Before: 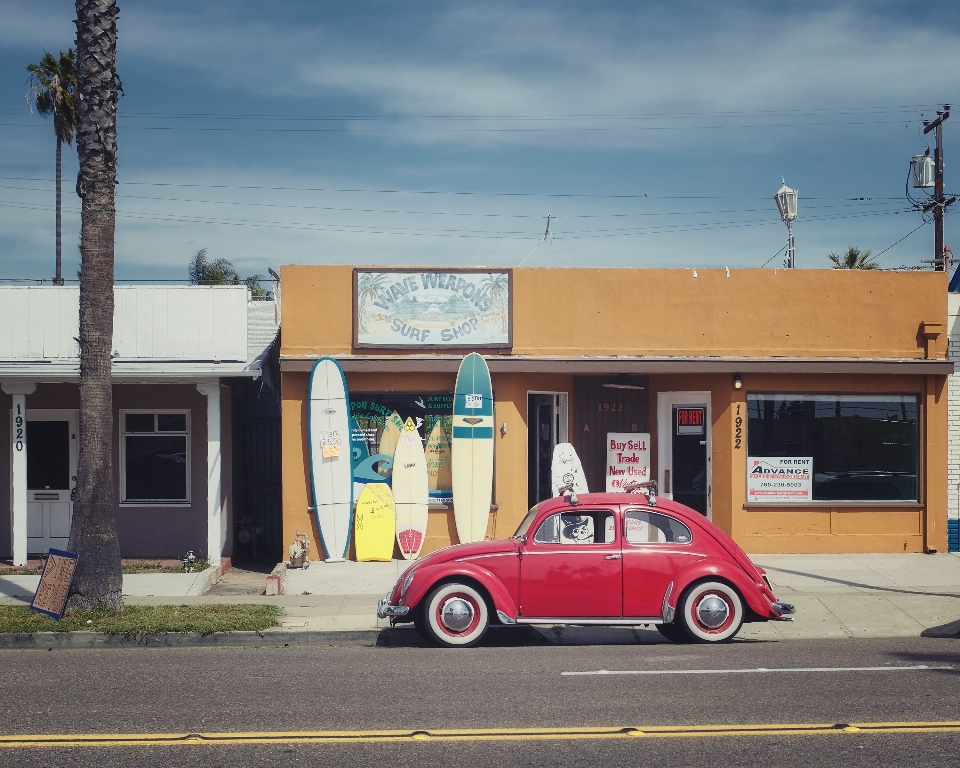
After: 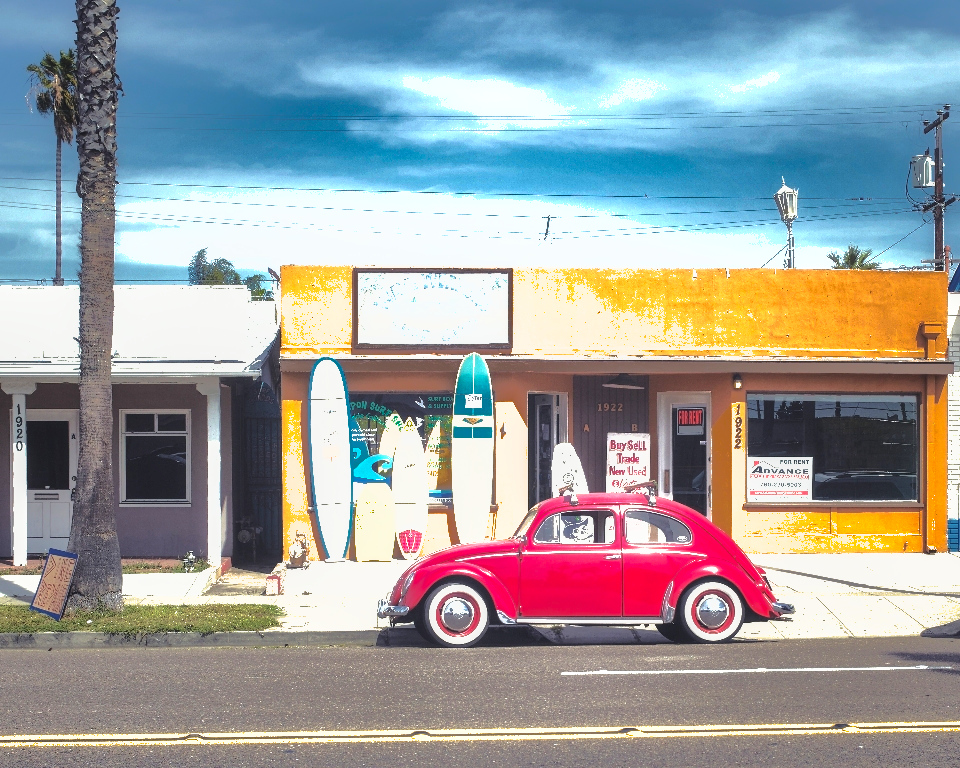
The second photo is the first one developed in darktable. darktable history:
local contrast: detail 109%
tone equalizer: -8 EV -0.75 EV, -7 EV -0.739 EV, -6 EV -0.632 EV, -5 EV -0.422 EV, -3 EV 0.373 EV, -2 EV 0.6 EV, -1 EV 0.678 EV, +0 EV 0.761 EV
shadows and highlights: shadows -19.74, highlights -73.33
exposure: black level correction 0, exposure 0.701 EV, compensate highlight preservation false
